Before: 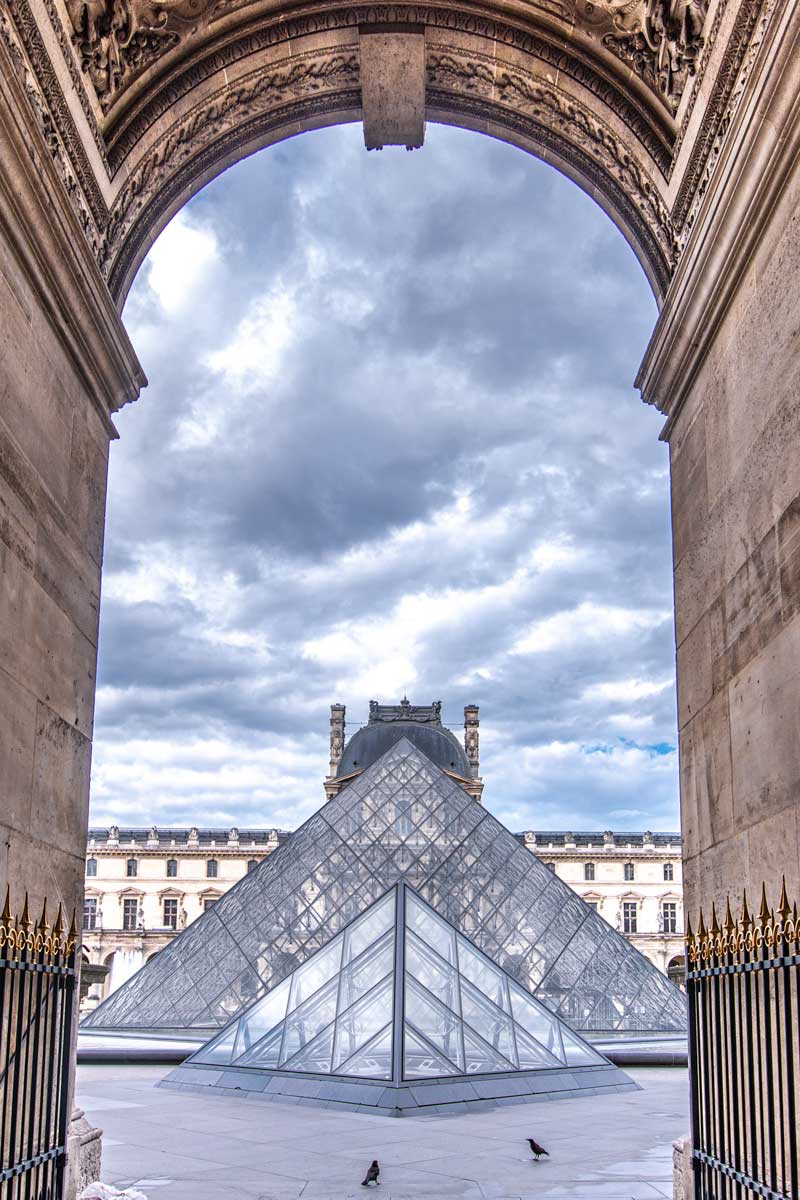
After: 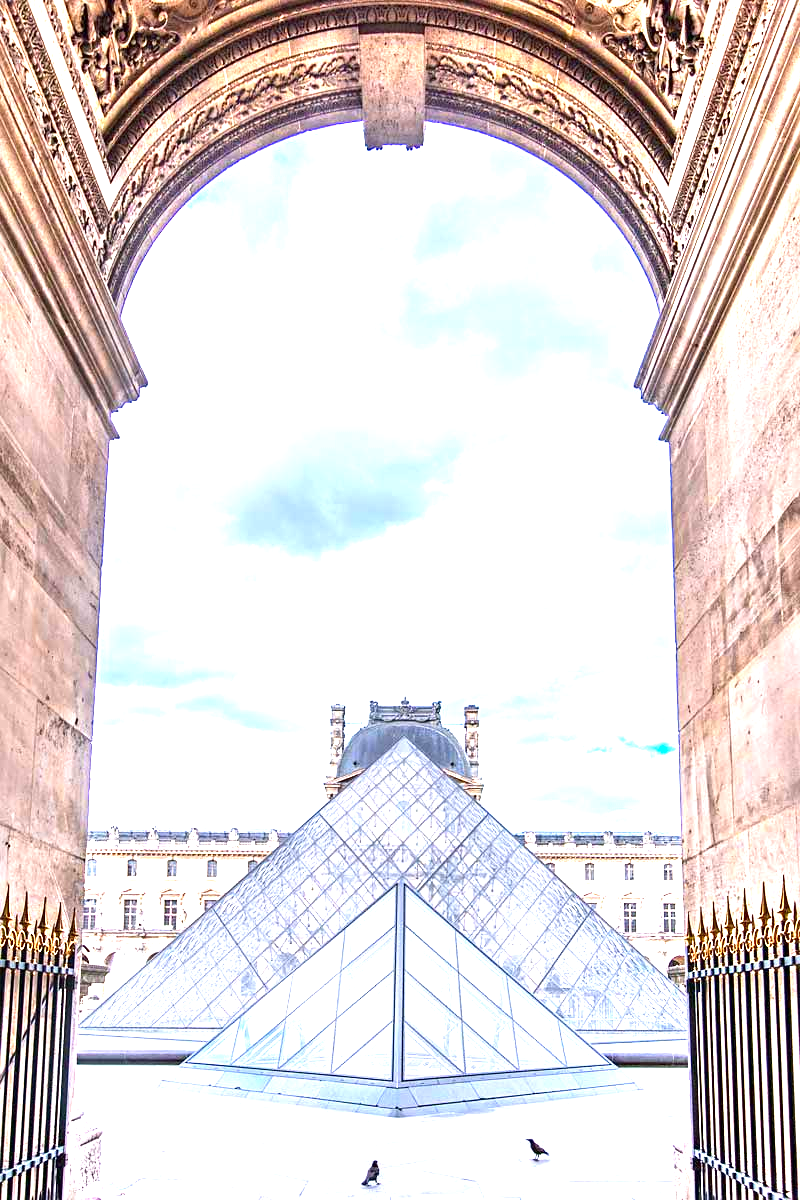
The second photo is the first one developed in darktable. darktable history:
exposure: black level correction 0.001, exposure 1.719 EV, compensate exposure bias true, compensate highlight preservation false
sharpen: amount 0.2
contrast brightness saturation: contrast 0.08, saturation 0.2
tone equalizer: on, module defaults
